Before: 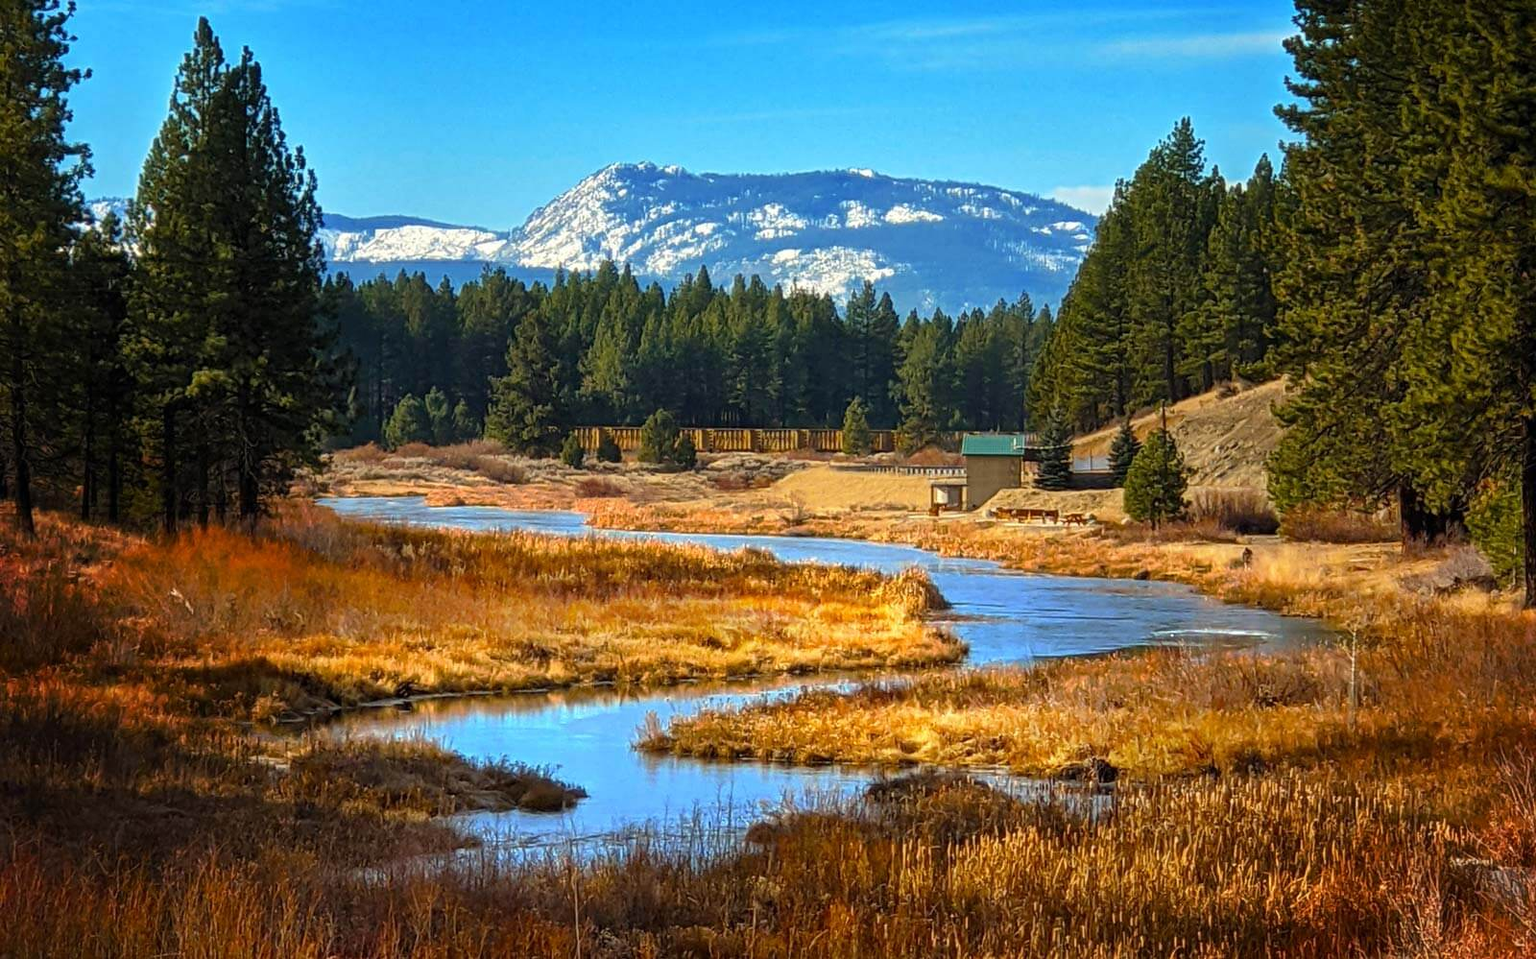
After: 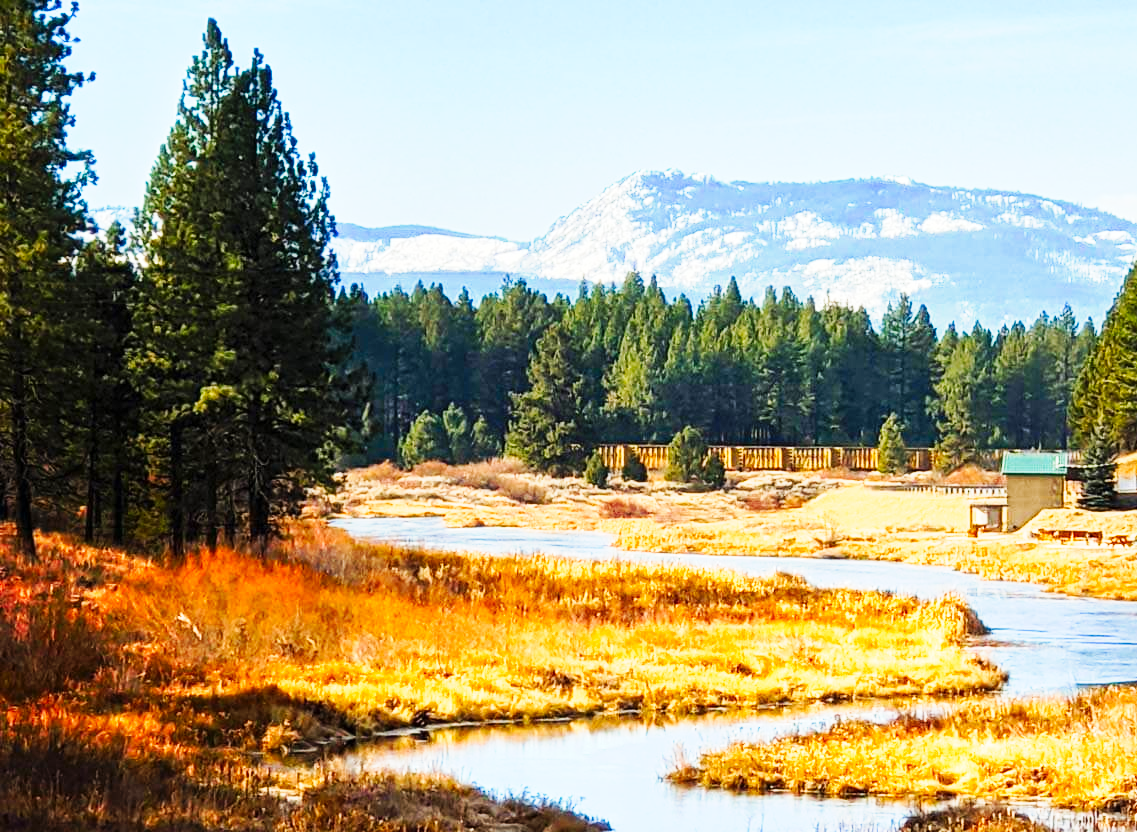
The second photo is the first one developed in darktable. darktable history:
tone curve: curves: ch0 [(0, 0) (0.003, 0.004) (0.011, 0.016) (0.025, 0.035) (0.044, 0.062) (0.069, 0.097) (0.1, 0.143) (0.136, 0.205) (0.177, 0.276) (0.224, 0.36) (0.277, 0.461) (0.335, 0.584) (0.399, 0.686) (0.468, 0.783) (0.543, 0.868) (0.623, 0.927) (0.709, 0.96) (0.801, 0.974) (0.898, 0.986) (1, 1)], preserve colors none
crop: right 28.885%, bottom 16.626%
